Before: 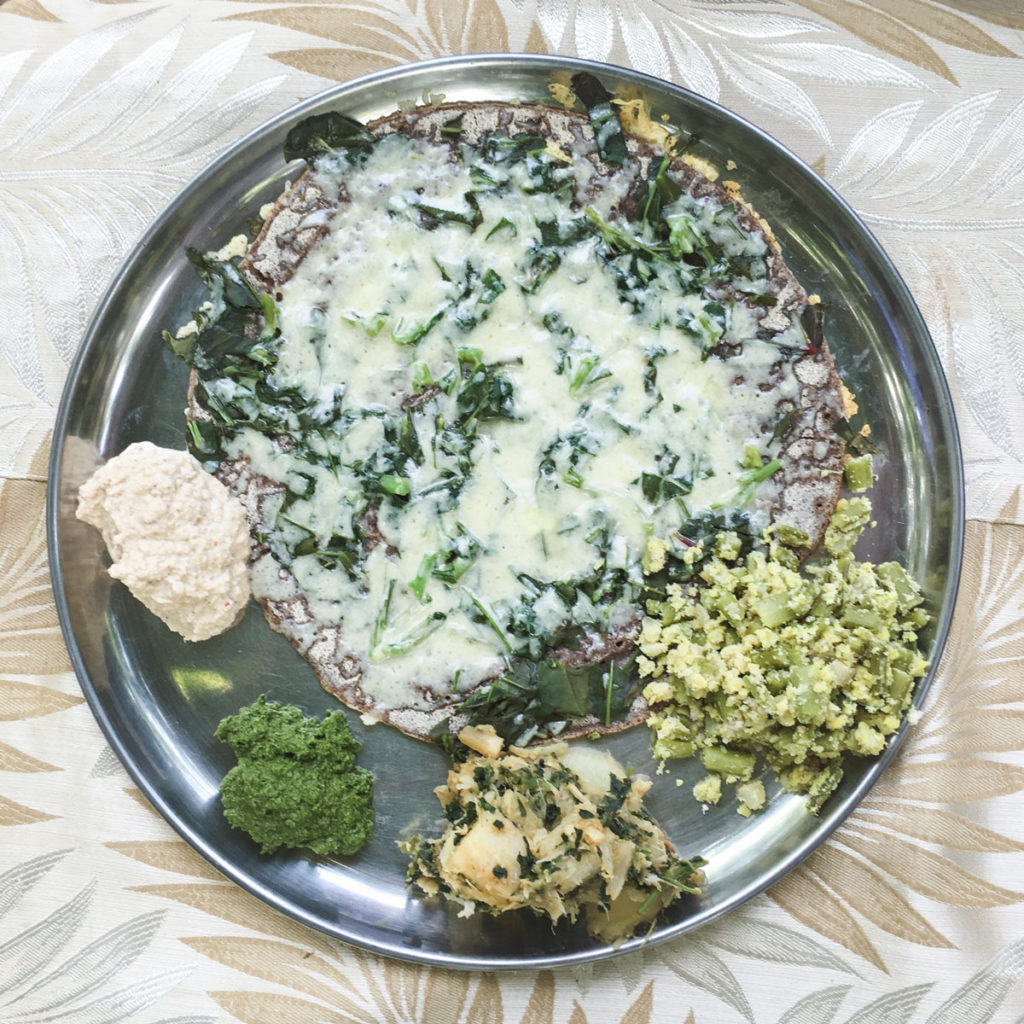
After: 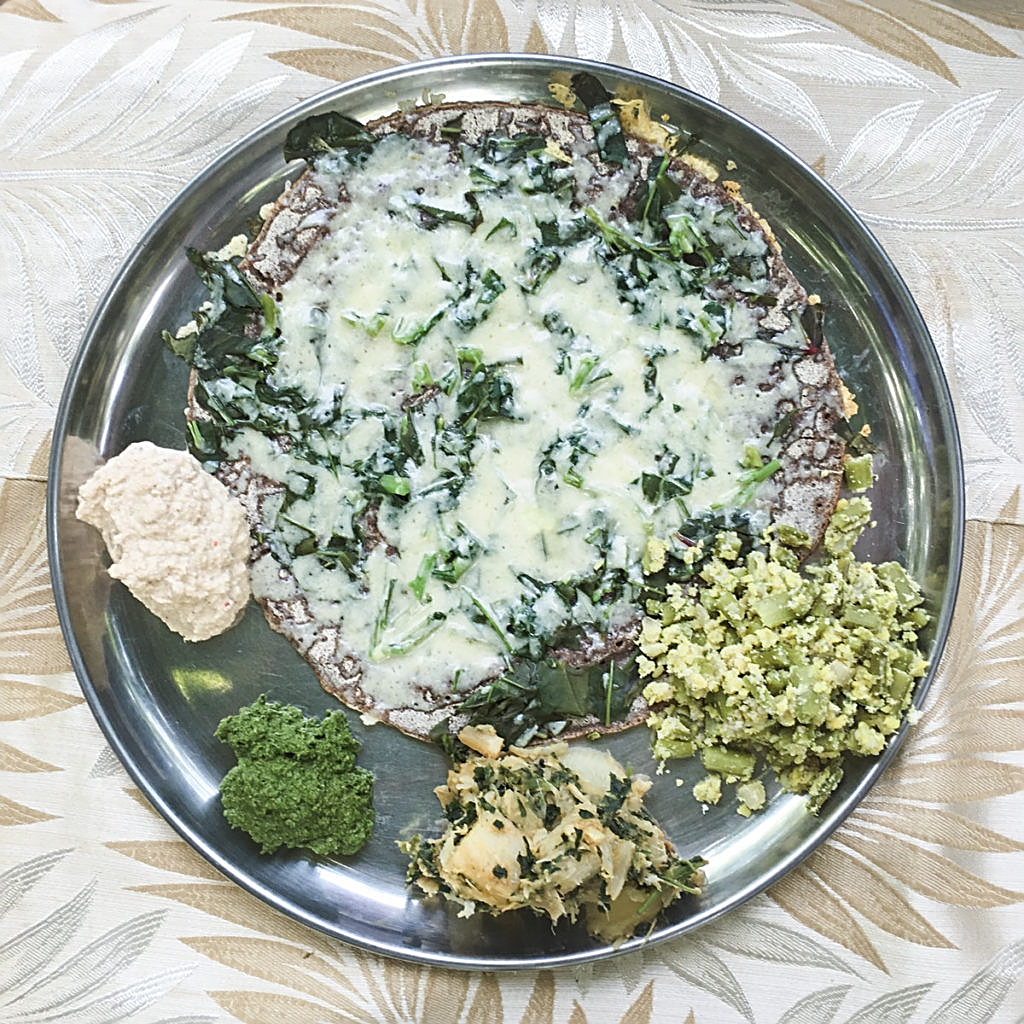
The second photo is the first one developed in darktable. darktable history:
sharpen: amount 0.751
